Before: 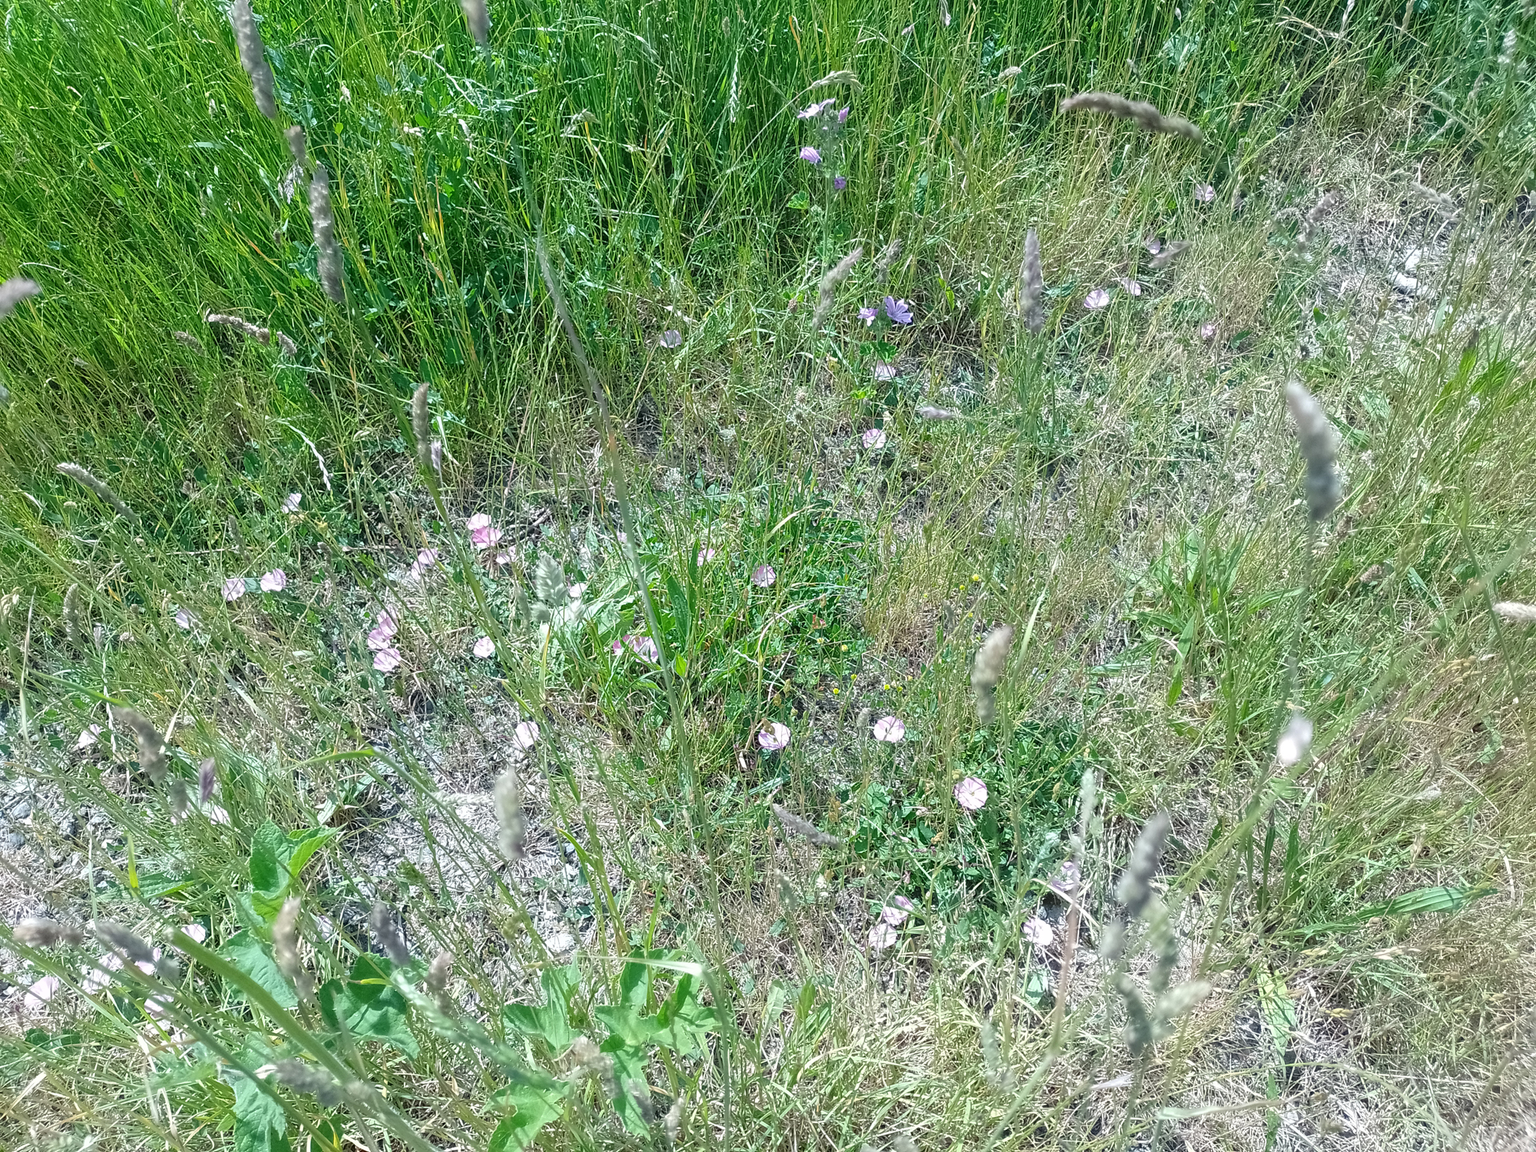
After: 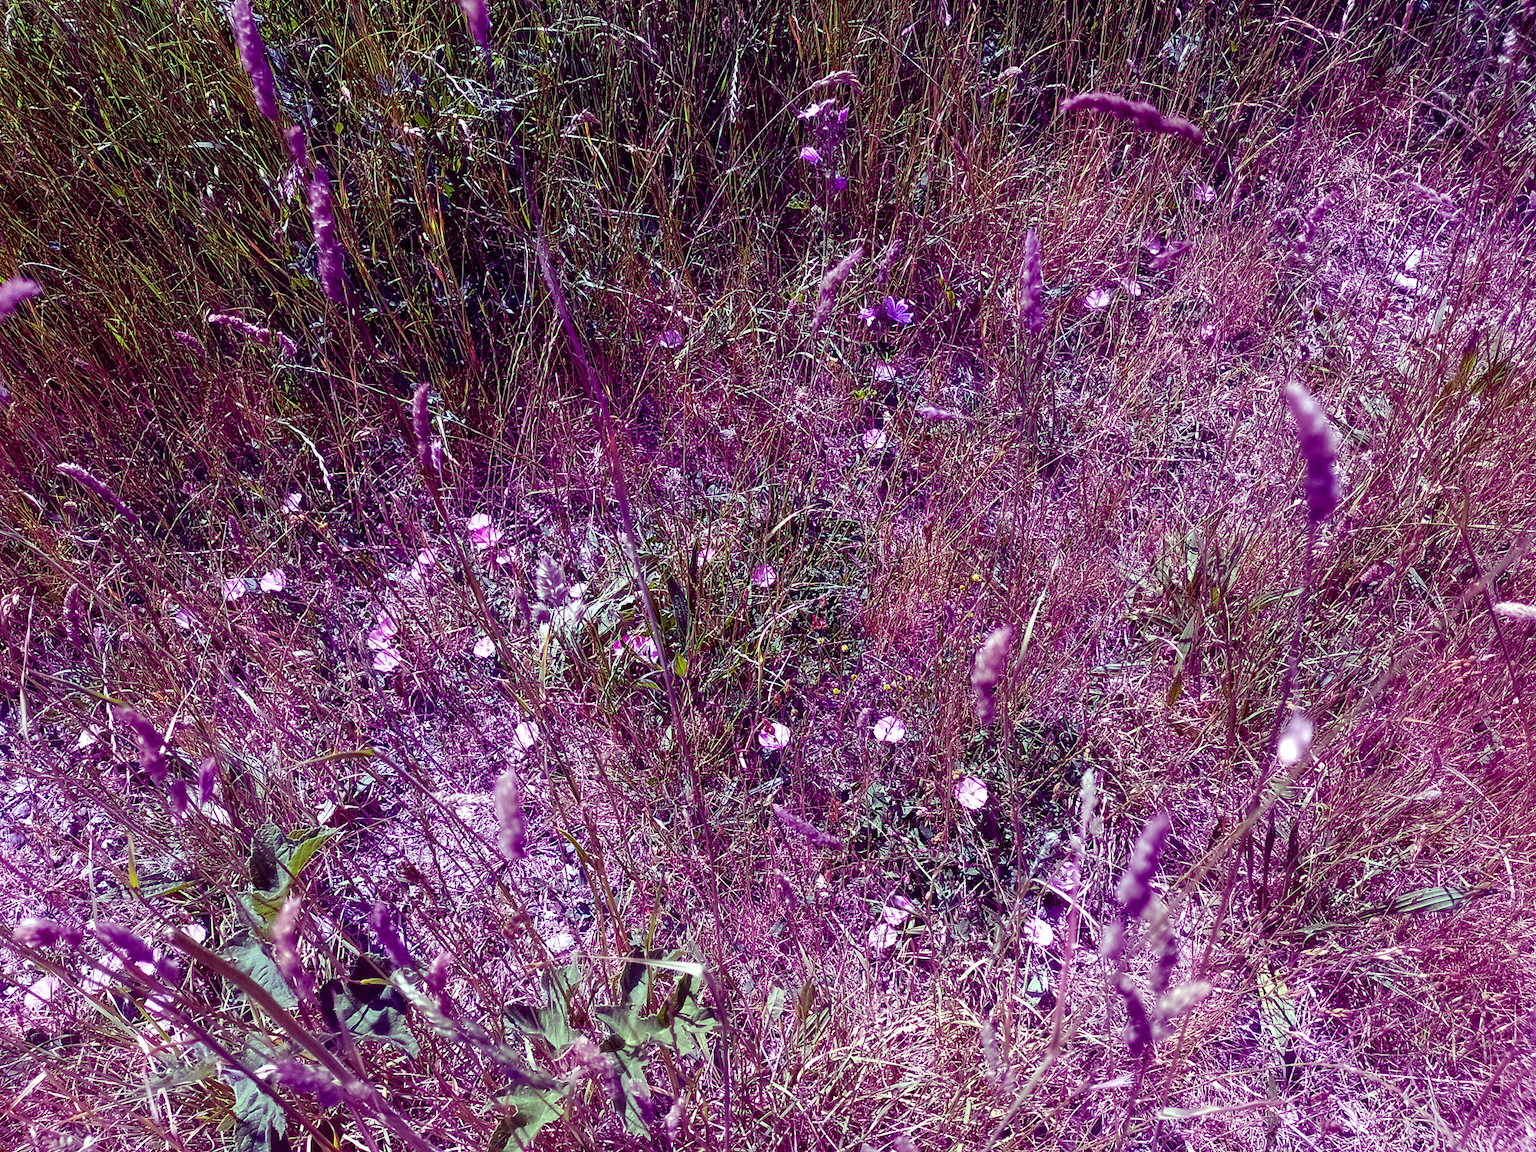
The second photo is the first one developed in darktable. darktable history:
color balance: mode lift, gamma, gain (sRGB), lift [1, 1, 0.101, 1]
